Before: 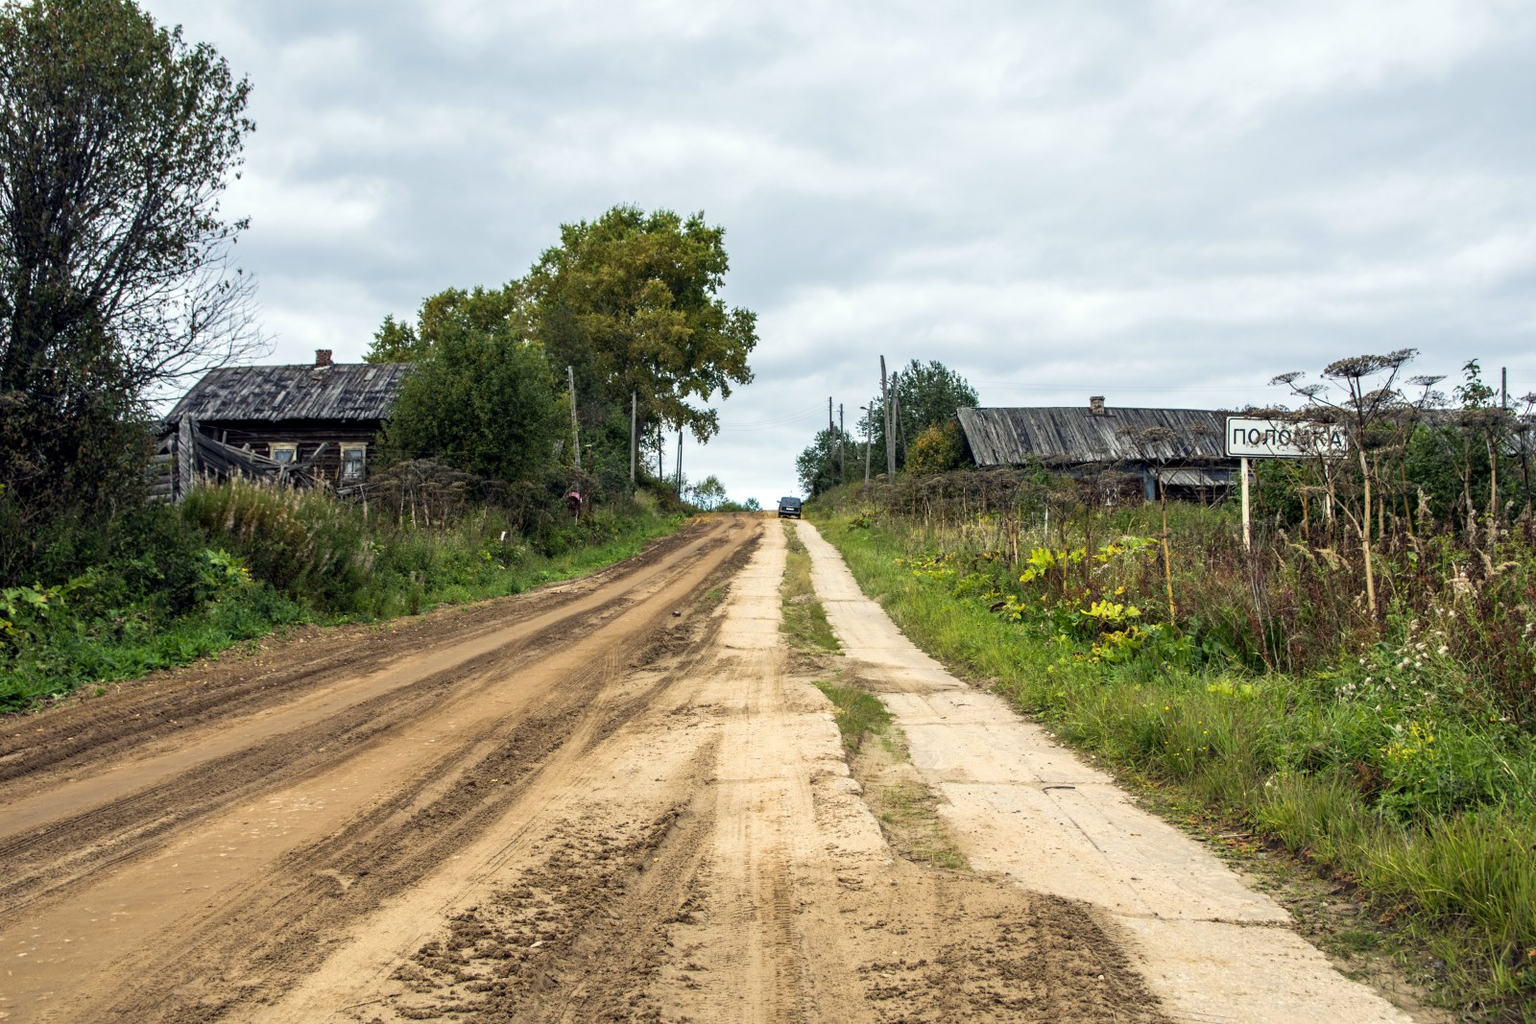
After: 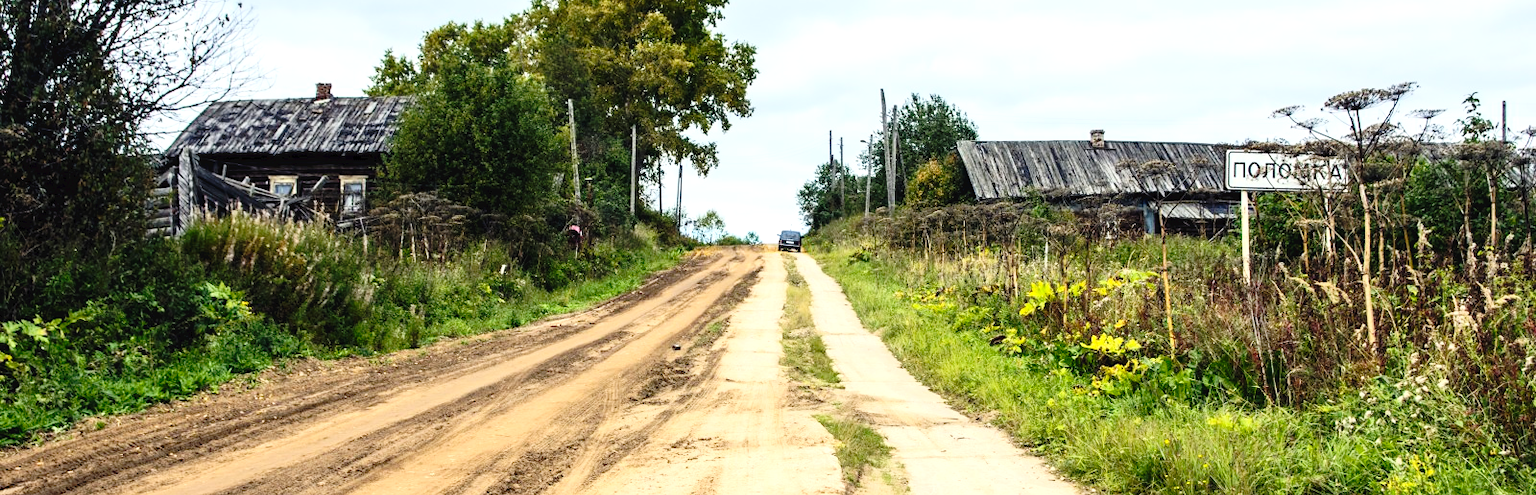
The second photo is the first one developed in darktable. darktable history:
tone equalizer: -8 EV -0.417 EV, -7 EV -0.389 EV, -6 EV -0.333 EV, -5 EV -0.222 EV, -3 EV 0.222 EV, -2 EV 0.333 EV, -1 EV 0.389 EV, +0 EV 0.417 EV, edges refinement/feathering 500, mask exposure compensation -1.57 EV, preserve details no
crop and rotate: top 26.056%, bottom 25.543%
contrast brightness saturation: contrast 0.2, brightness 0.16, saturation 0.22
tone curve: curves: ch0 [(0, 0) (0.003, 0.031) (0.011, 0.031) (0.025, 0.03) (0.044, 0.035) (0.069, 0.054) (0.1, 0.081) (0.136, 0.11) (0.177, 0.147) (0.224, 0.209) (0.277, 0.283) (0.335, 0.369) (0.399, 0.44) (0.468, 0.517) (0.543, 0.601) (0.623, 0.684) (0.709, 0.766) (0.801, 0.846) (0.898, 0.927) (1, 1)], preserve colors none
